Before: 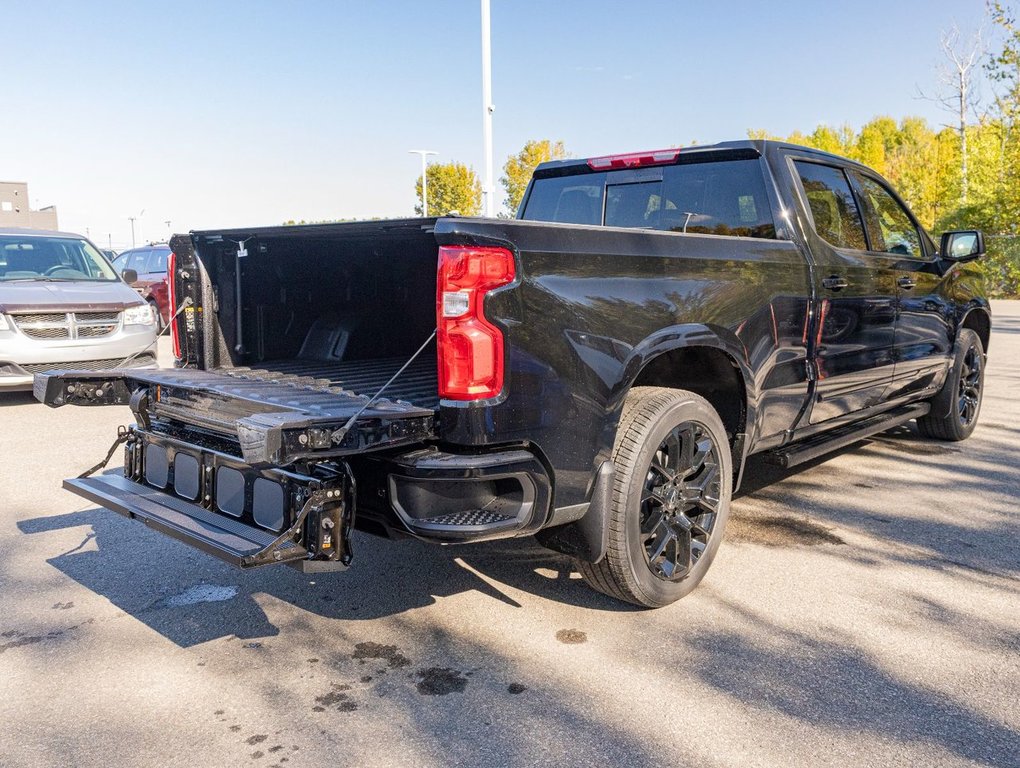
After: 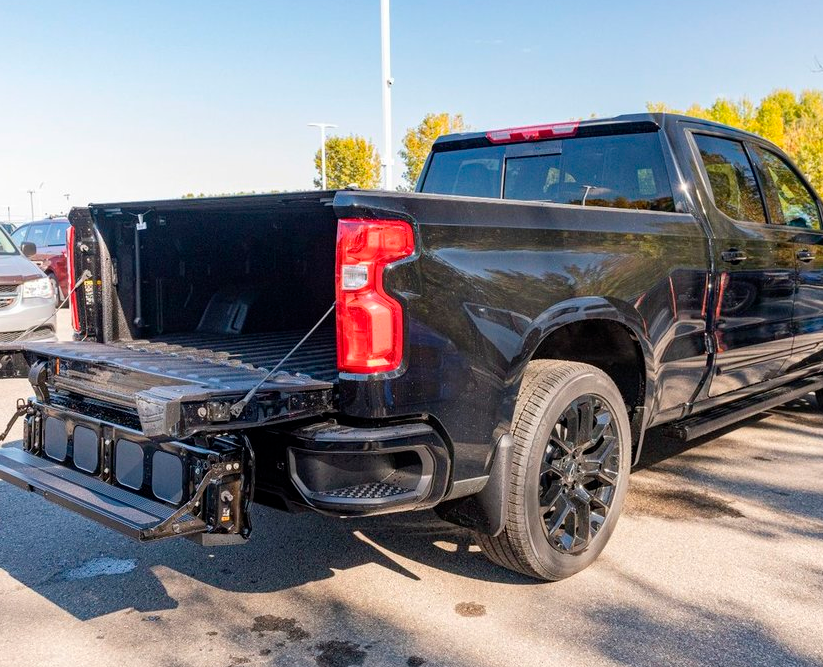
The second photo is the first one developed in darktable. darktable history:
crop: left 9.977%, top 3.534%, right 9.301%, bottom 9.531%
